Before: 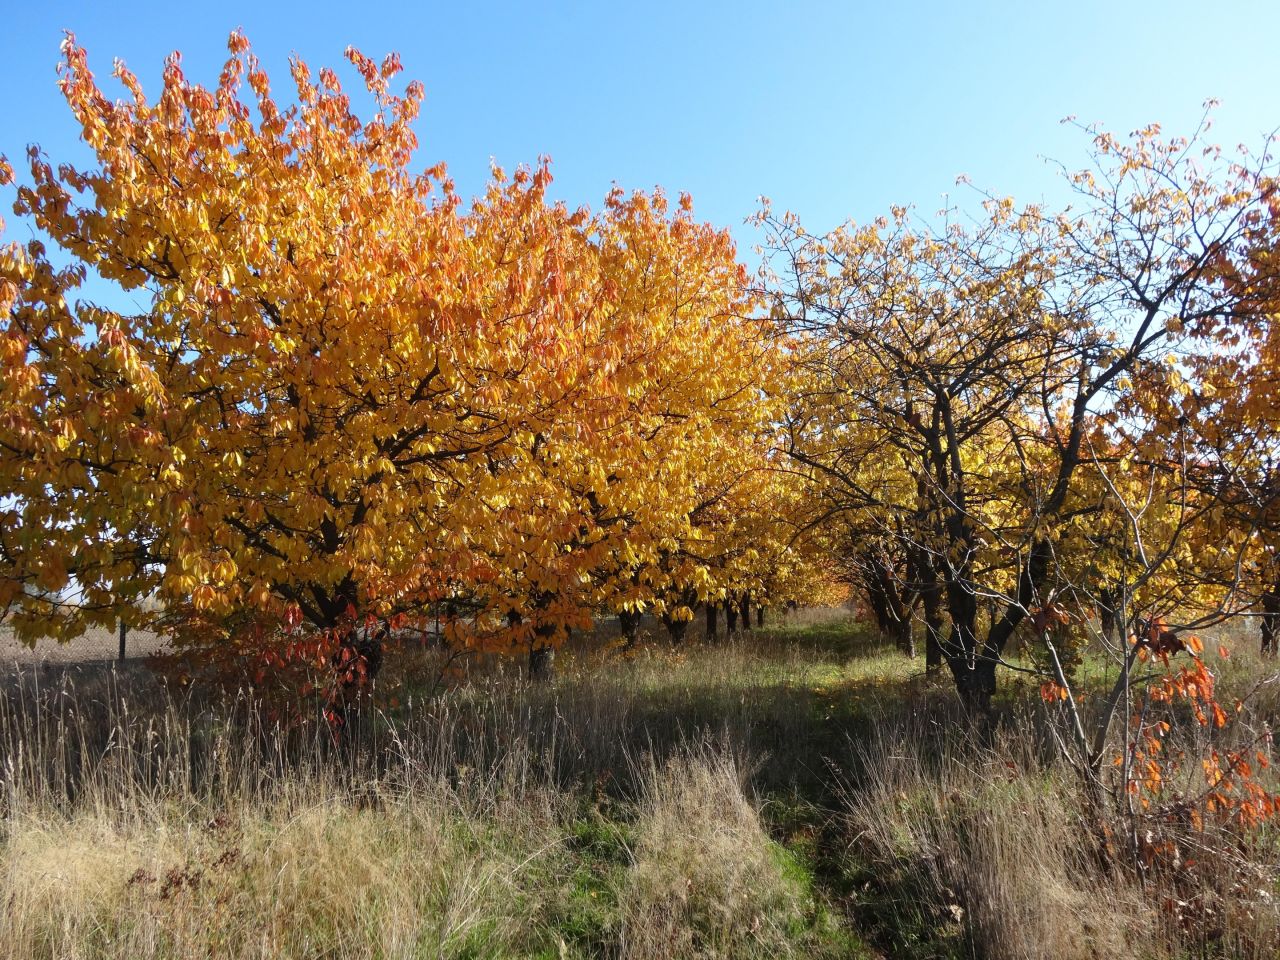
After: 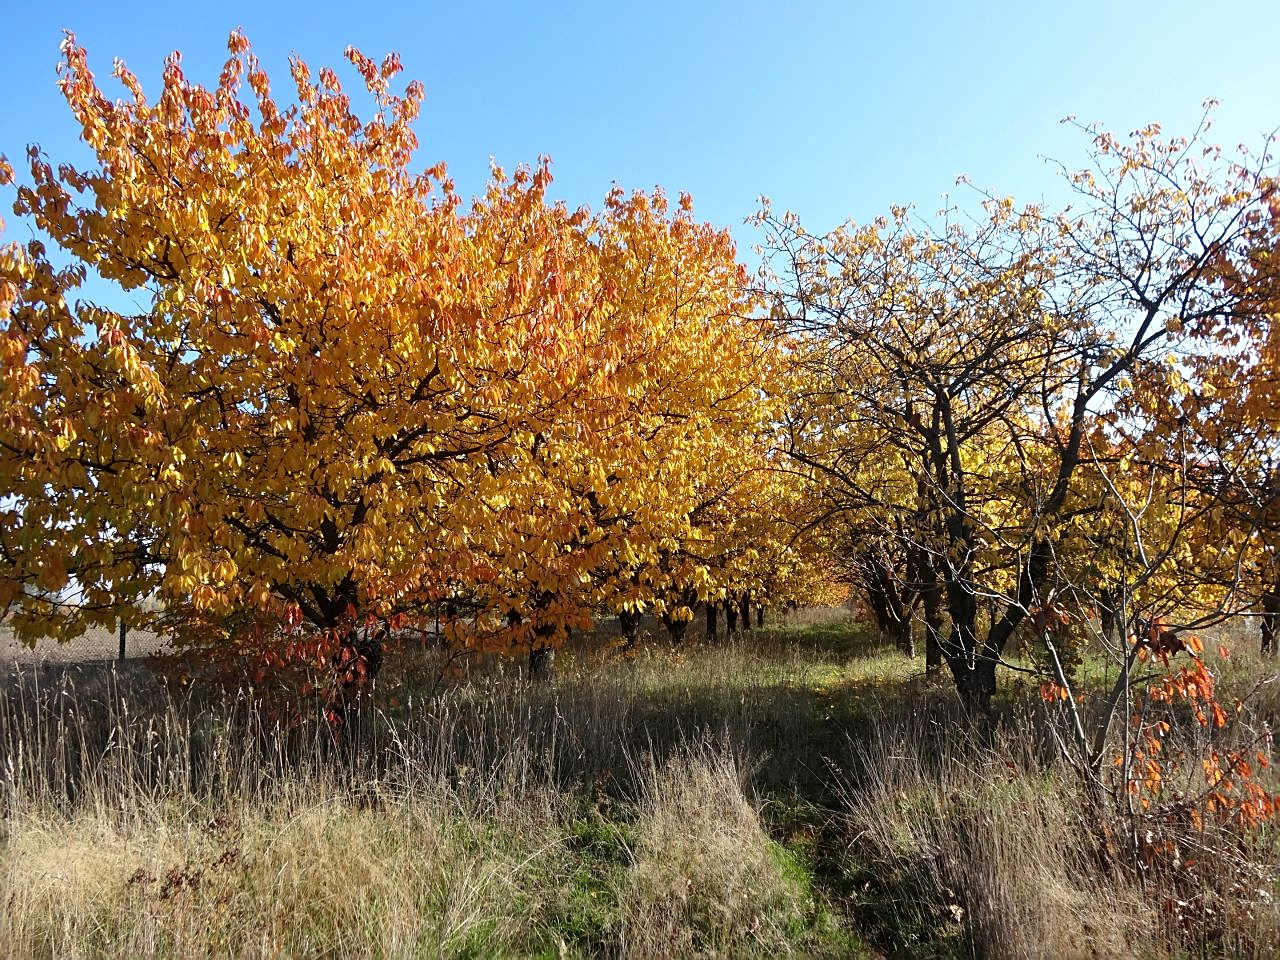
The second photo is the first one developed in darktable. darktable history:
local contrast: mode bilateral grid, contrast 20, coarseness 51, detail 119%, midtone range 0.2
sharpen: on, module defaults
